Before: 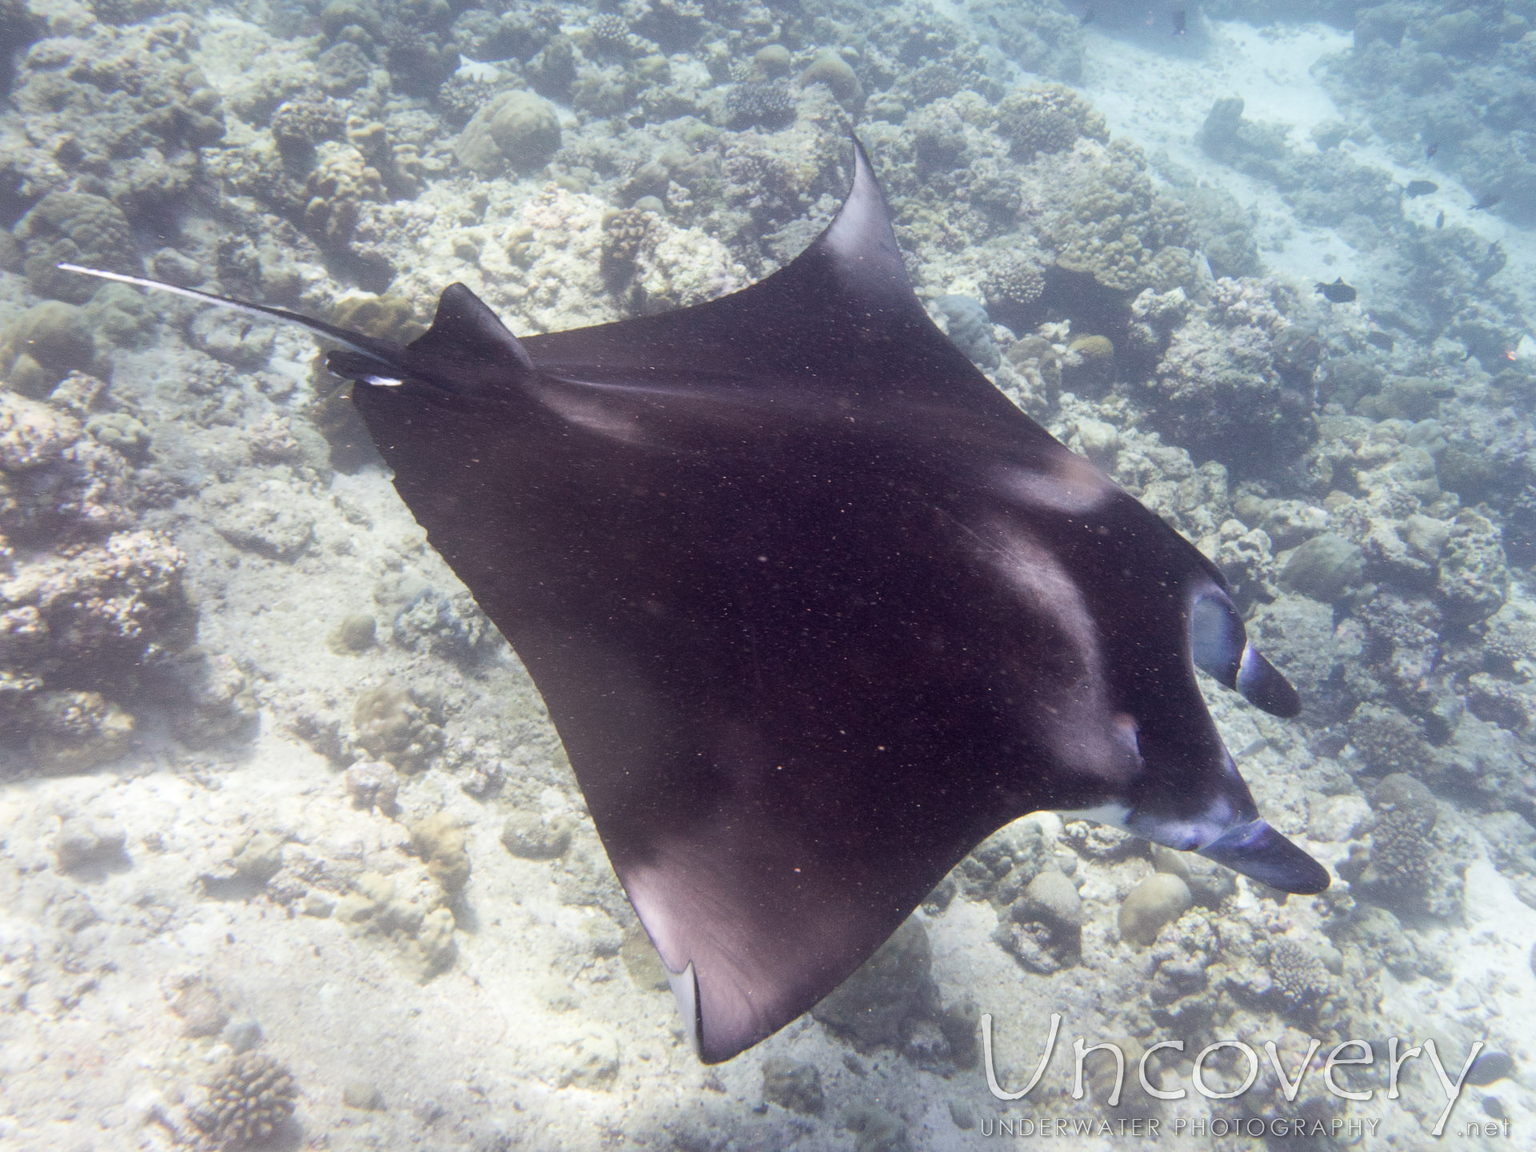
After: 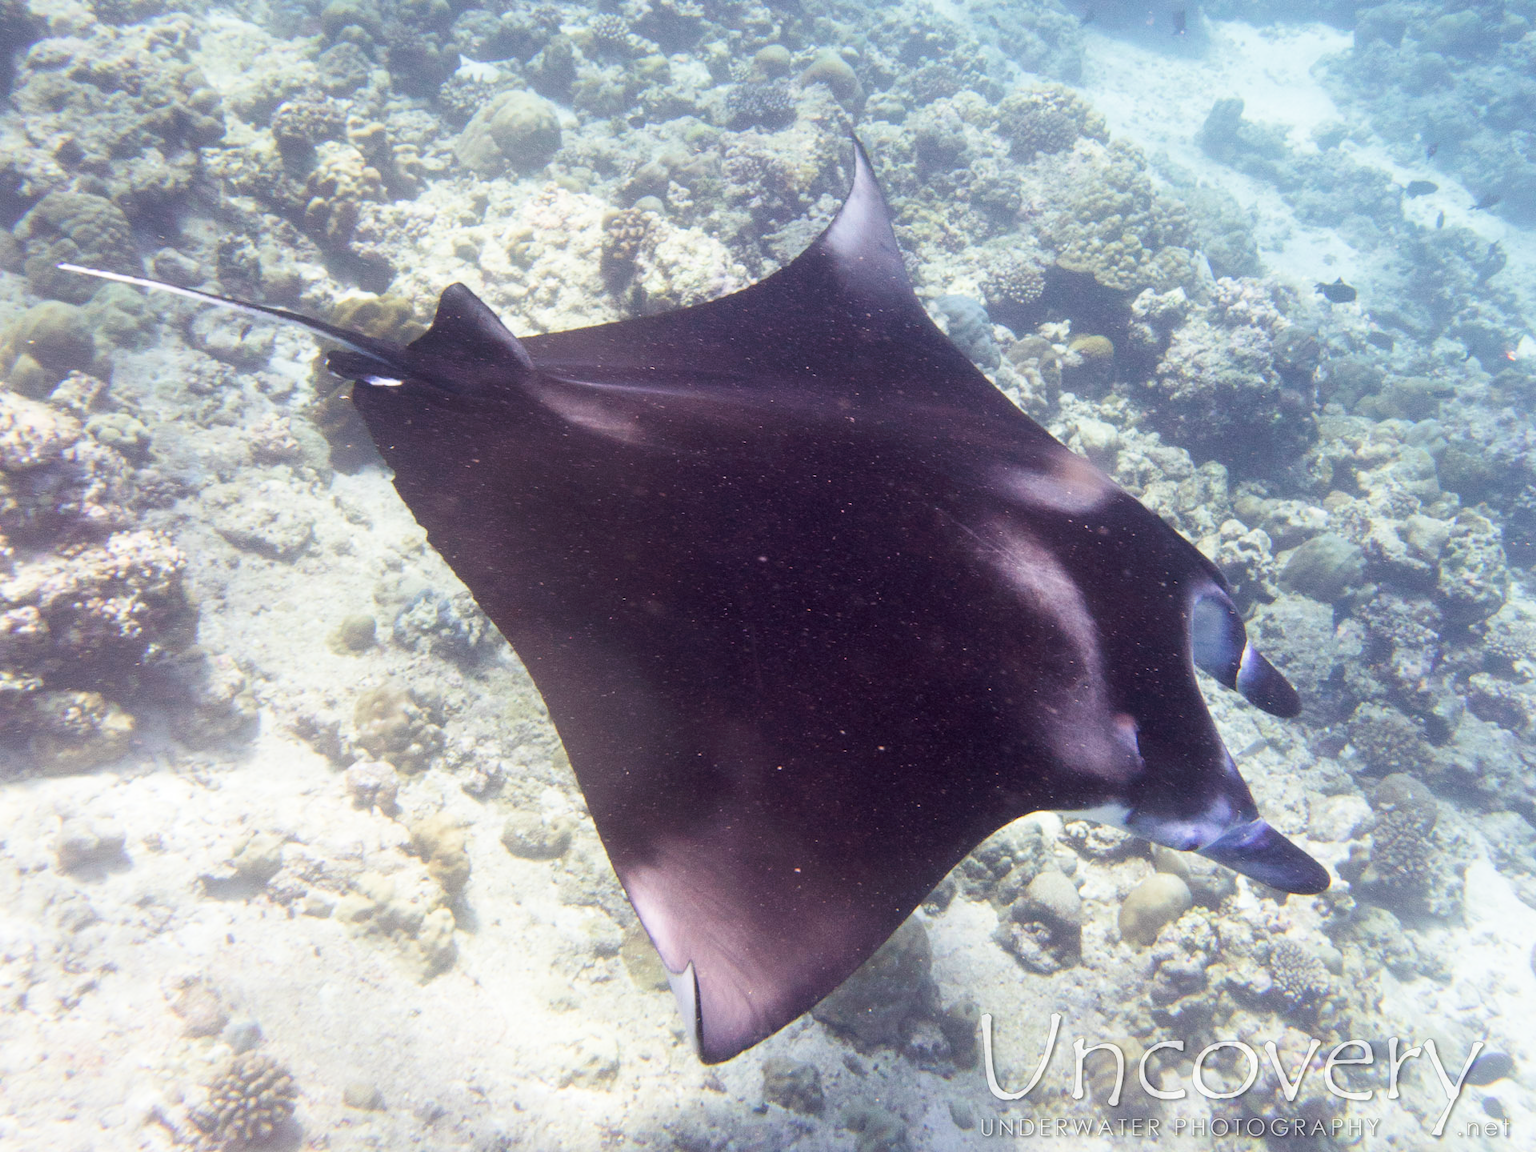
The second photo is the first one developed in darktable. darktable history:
tone equalizer: on, module defaults
velvia: strength 21.89%
tone curve: curves: ch0 [(0, 0) (0.003, 0.019) (0.011, 0.022) (0.025, 0.03) (0.044, 0.049) (0.069, 0.08) (0.1, 0.111) (0.136, 0.144) (0.177, 0.189) (0.224, 0.23) (0.277, 0.285) (0.335, 0.356) (0.399, 0.428) (0.468, 0.511) (0.543, 0.597) (0.623, 0.682) (0.709, 0.773) (0.801, 0.865) (0.898, 0.945) (1, 1)], preserve colors none
